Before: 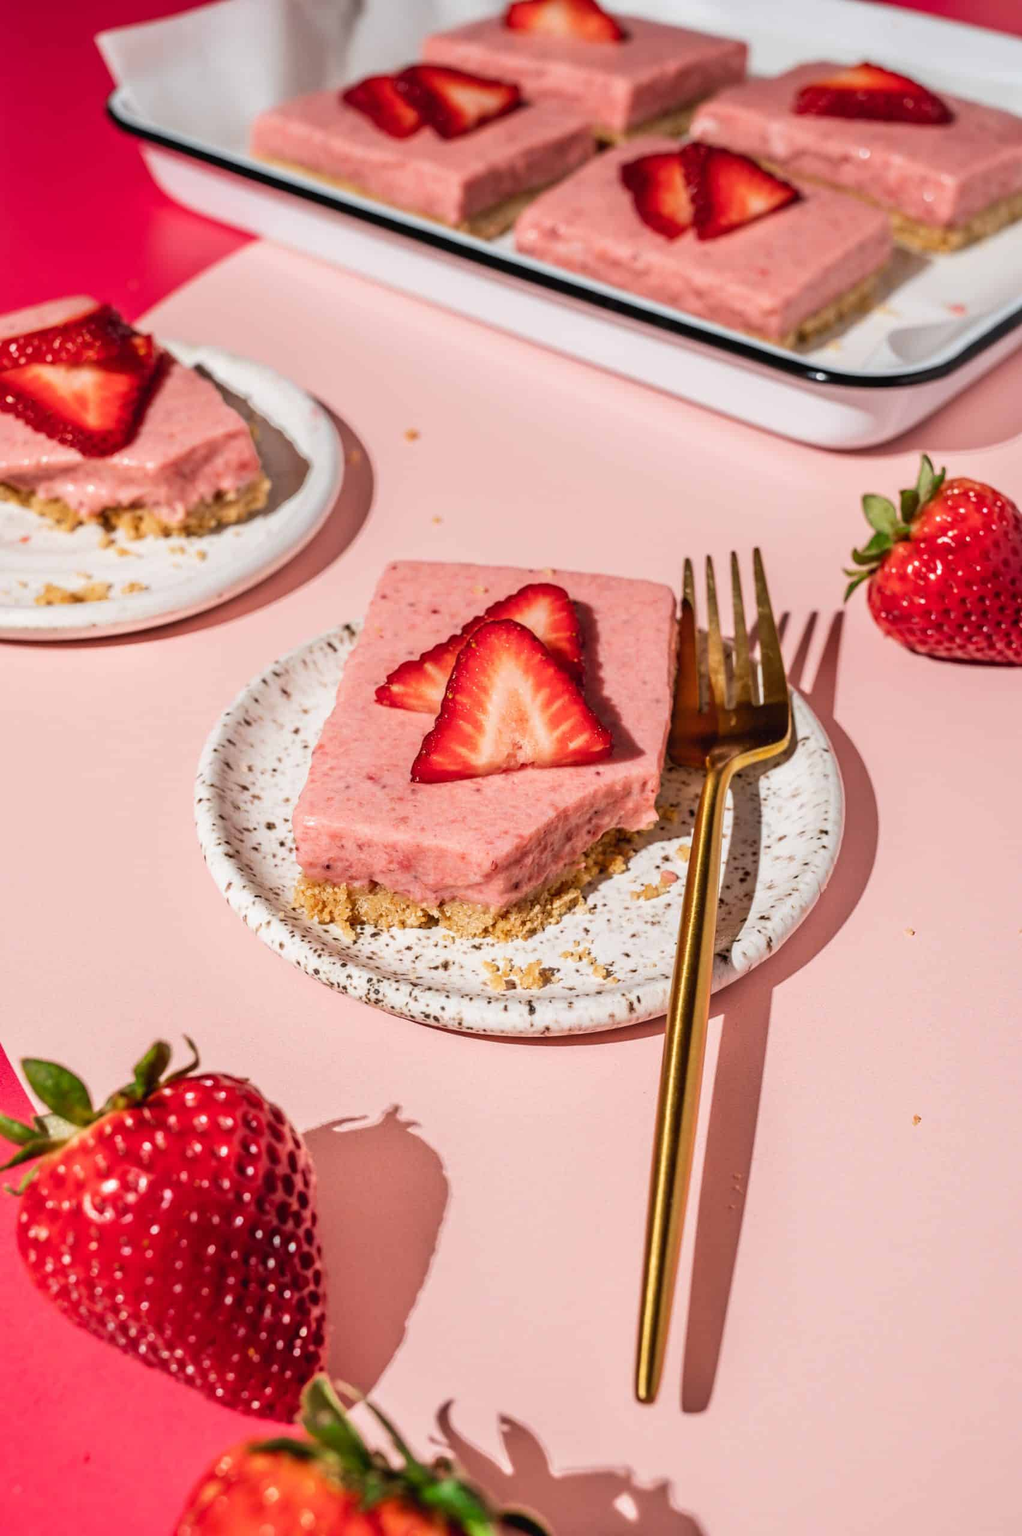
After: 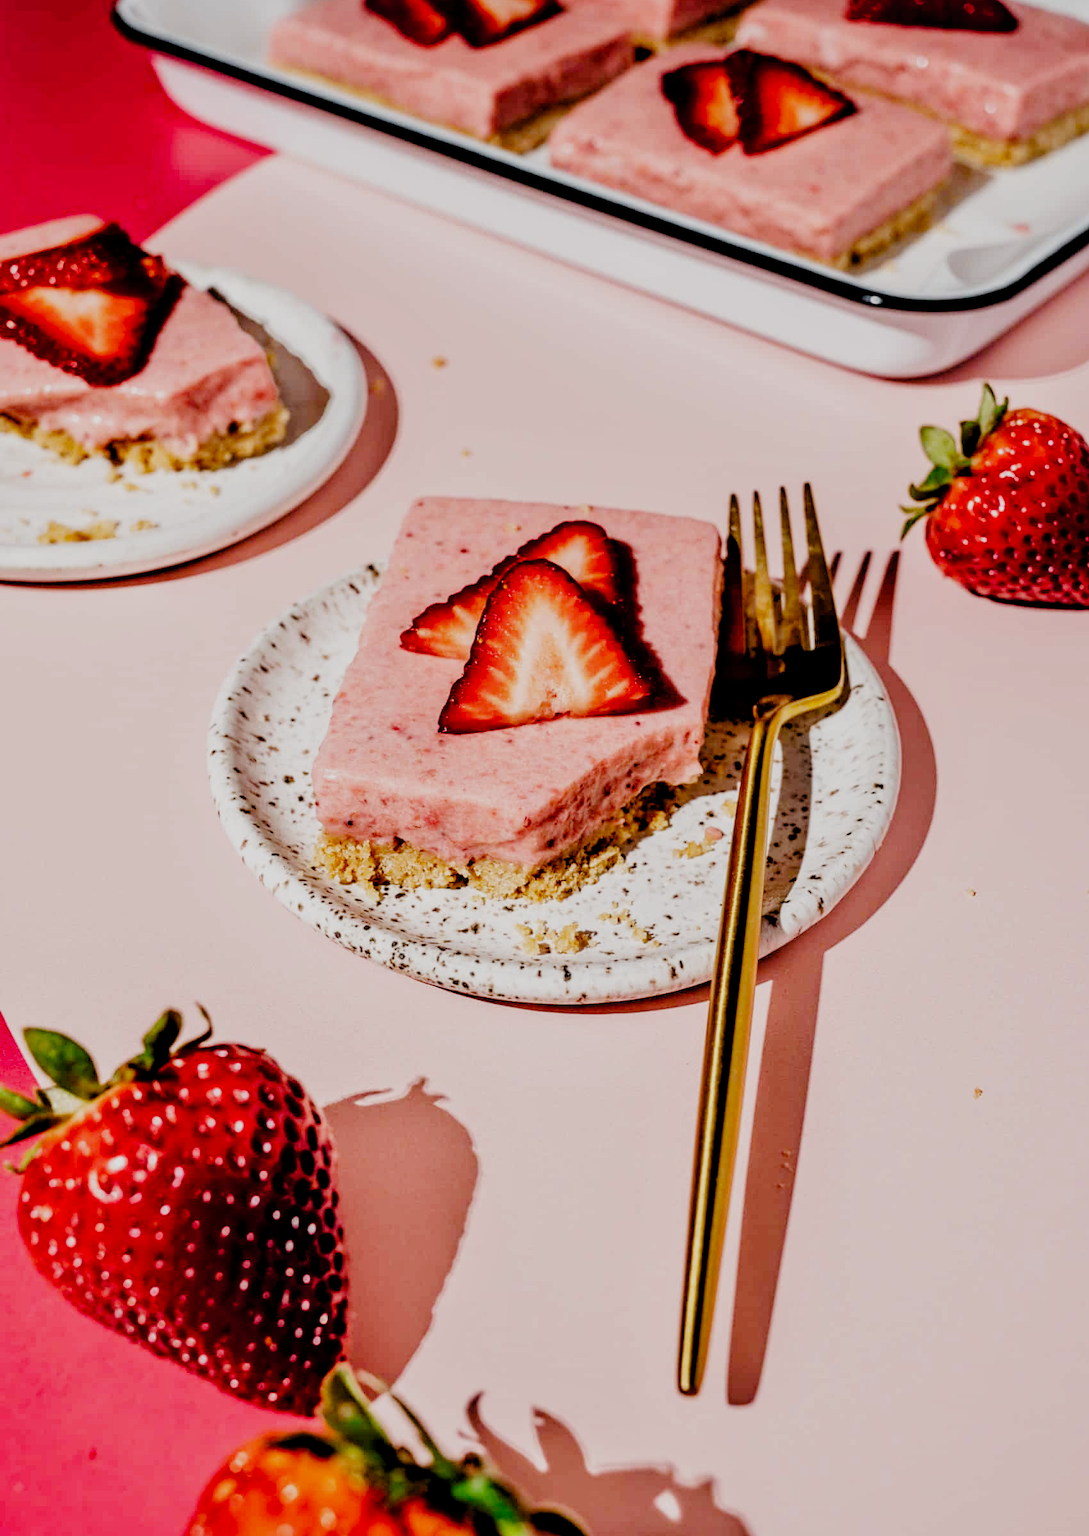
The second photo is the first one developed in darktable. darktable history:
local contrast: mode bilateral grid, contrast 20, coarseness 50, detail 120%, midtone range 0.2
crop and rotate: top 6.25%
filmic rgb: black relative exposure -2.85 EV, white relative exposure 4.56 EV, hardness 1.77, contrast 1.25, preserve chrominance no, color science v5 (2021)
